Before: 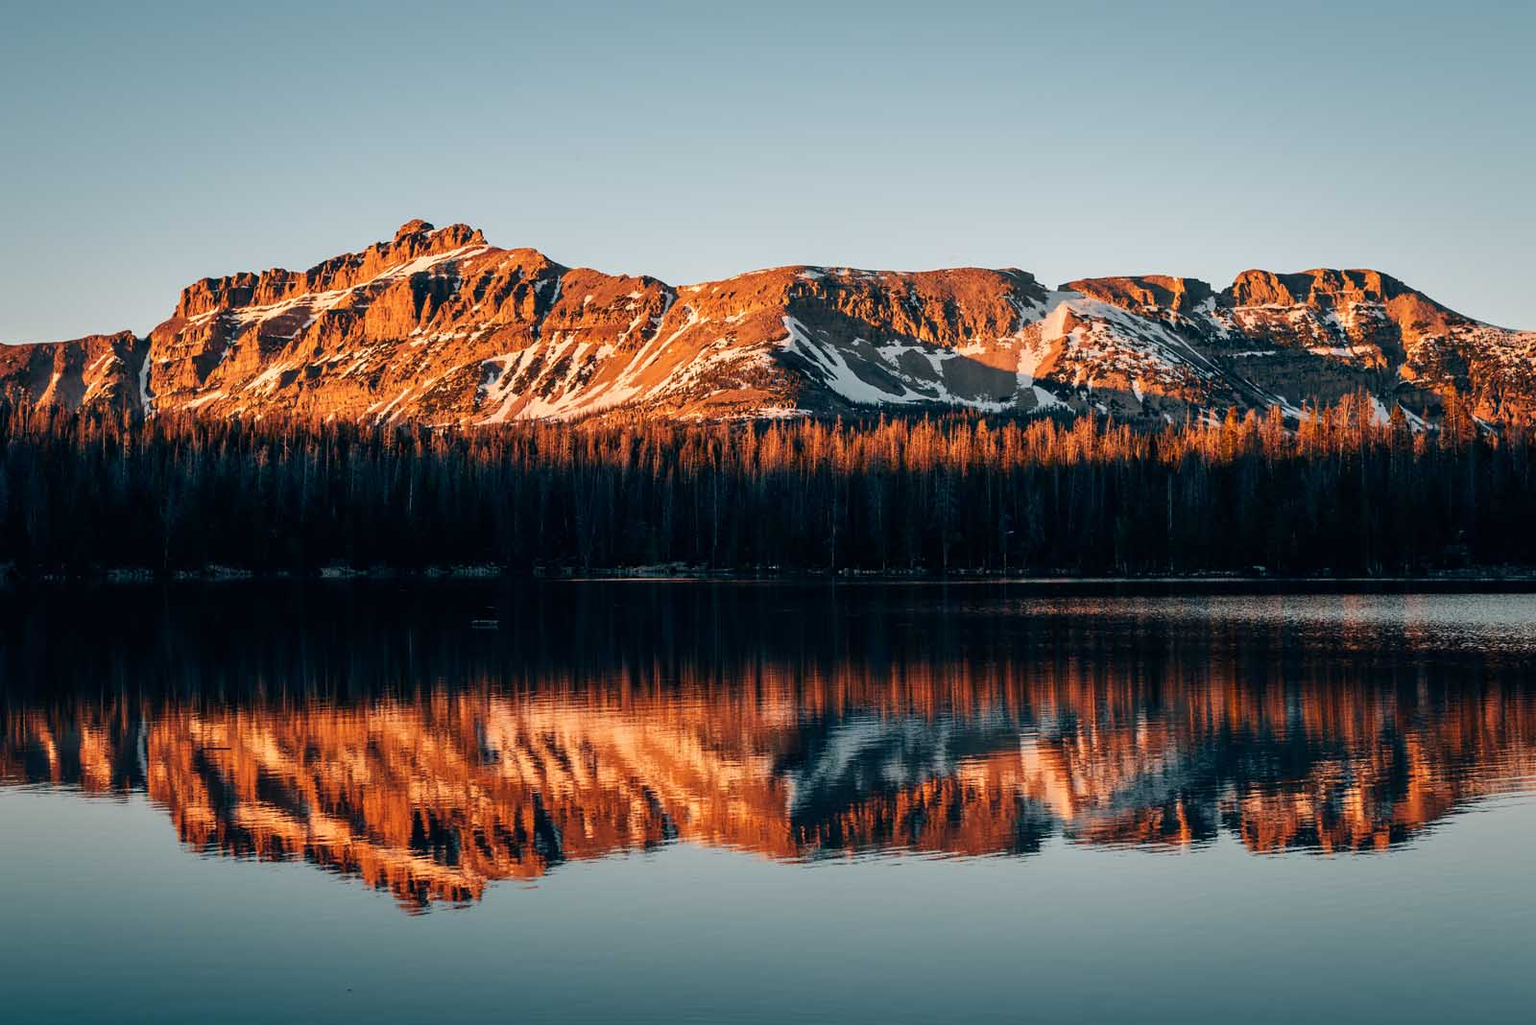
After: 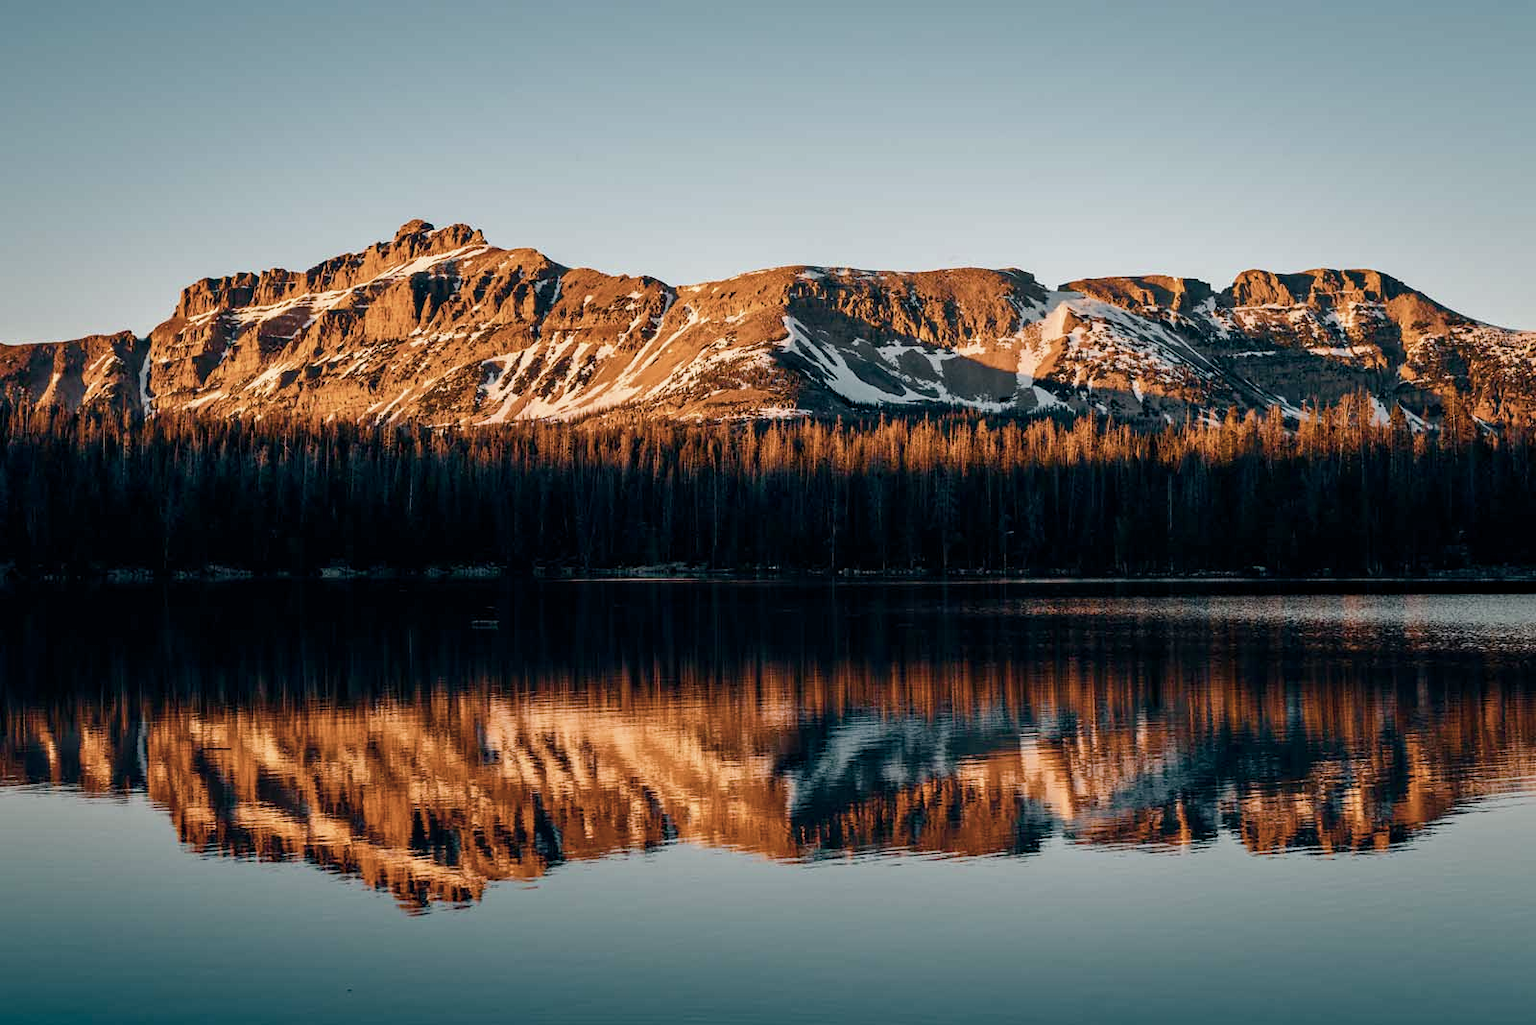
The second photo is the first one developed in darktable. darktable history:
color correction: highlights b* 0.059, saturation 0.605
haze removal: compatibility mode true, adaptive false
color balance rgb: perceptual saturation grading › global saturation 34.977%, perceptual saturation grading › highlights -29.934%, perceptual saturation grading › shadows 35.253%, global vibrance 20%
